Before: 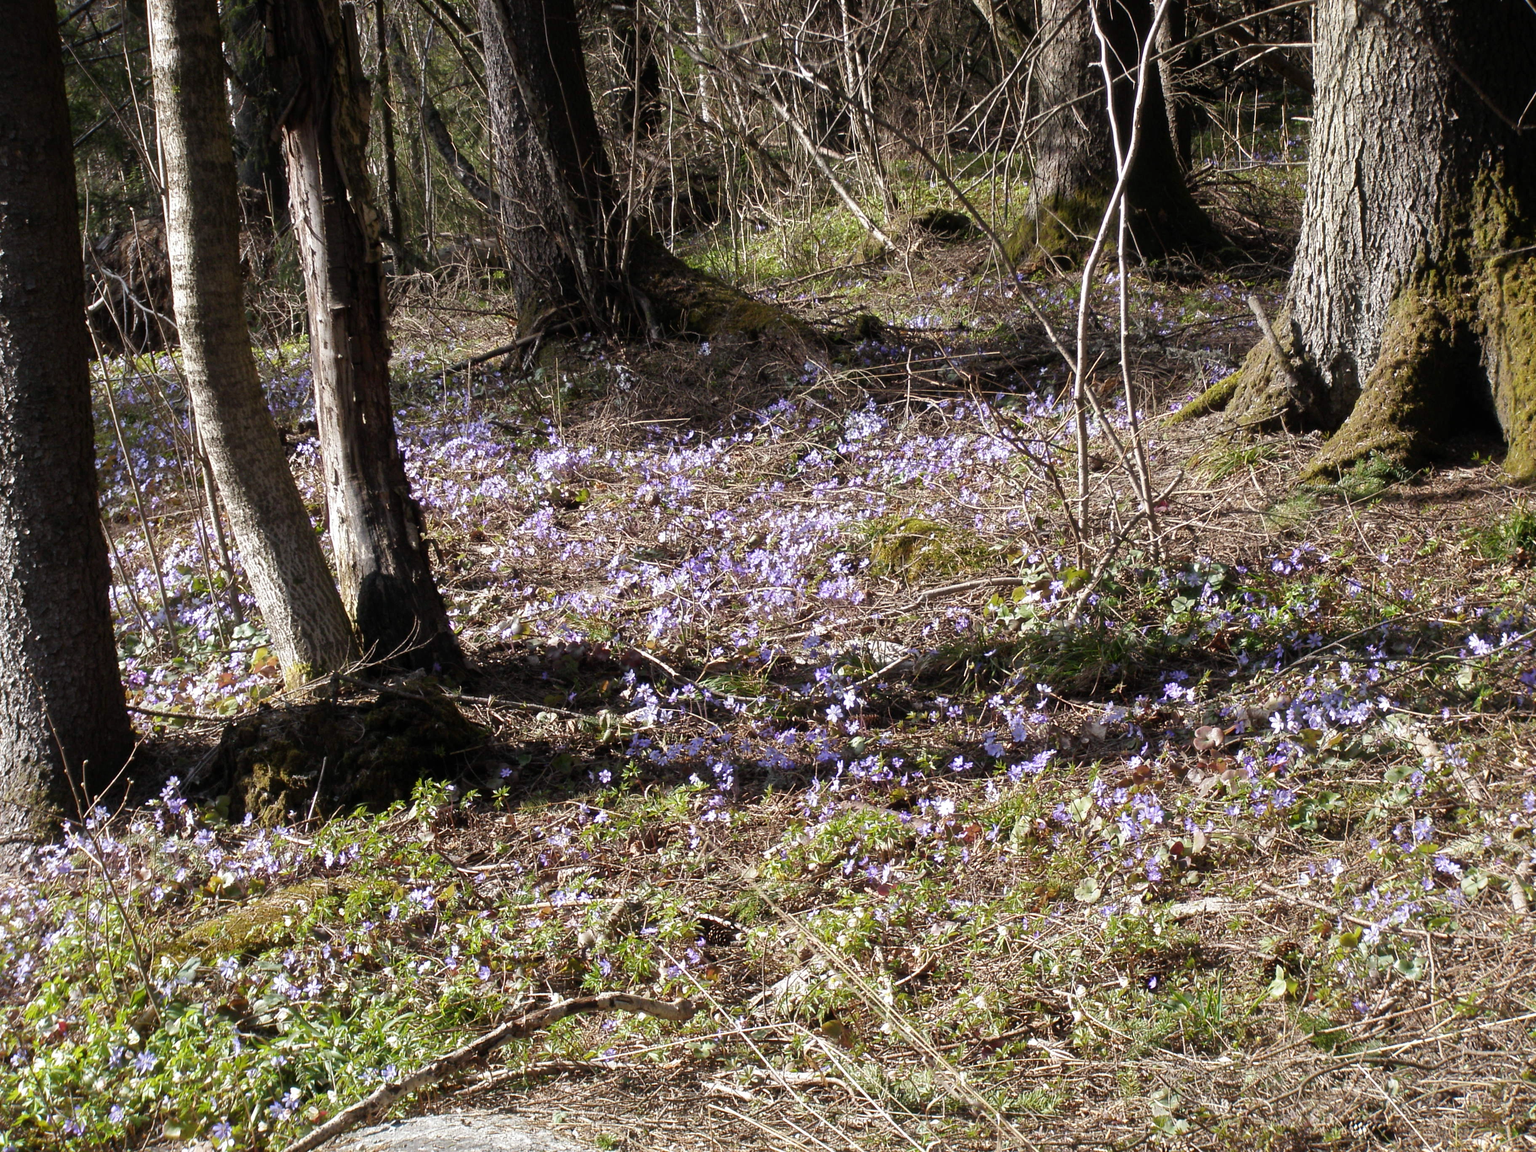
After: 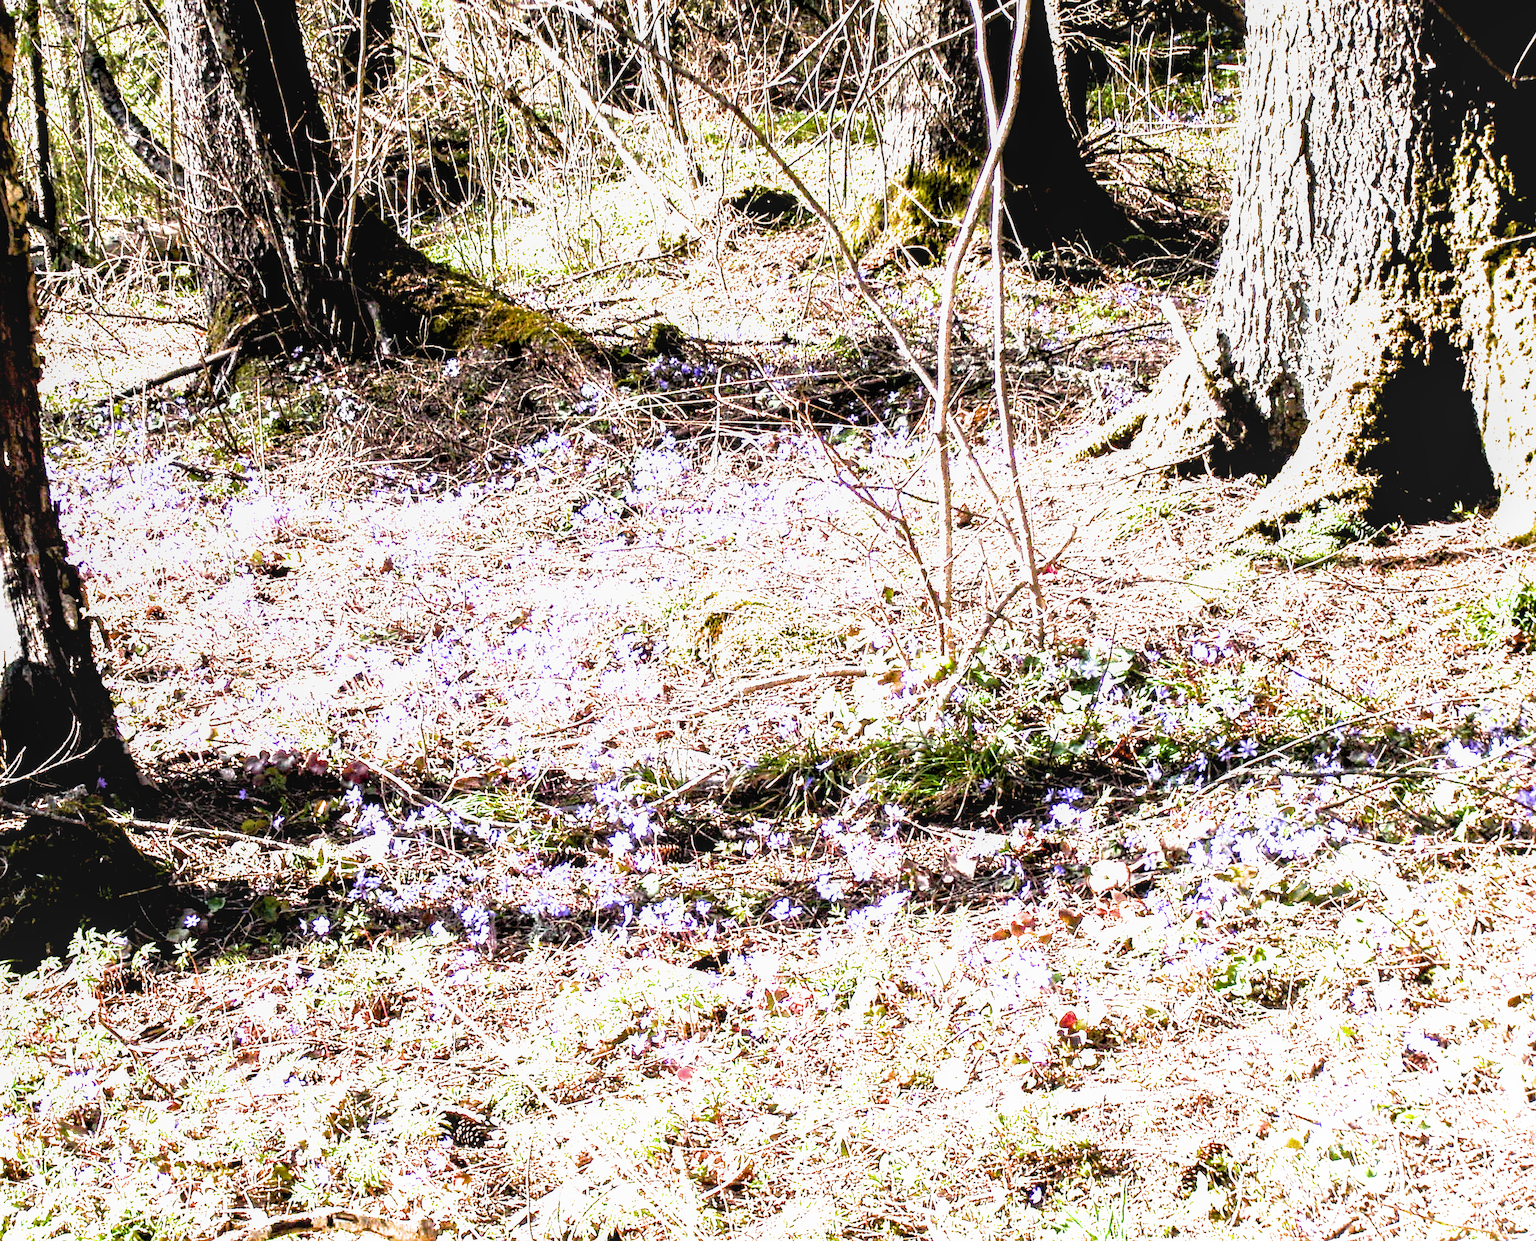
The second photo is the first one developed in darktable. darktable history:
crop: left 23.407%, top 5.864%, bottom 11.535%
filmic rgb: black relative exposure -8.26 EV, white relative exposure 2.2 EV, target white luminance 99.857%, hardness 7.07, latitude 75.66%, contrast 1.321, highlights saturation mix -1.77%, shadows ↔ highlights balance 29.75%
local contrast: on, module defaults
sharpen: on, module defaults
color balance rgb: perceptual saturation grading › global saturation 19.592%, perceptual brilliance grading › global brilliance 12.322%, perceptual brilliance grading › highlights 15.075%, global vibrance 20%
exposure: black level correction 0.005, exposure 2.084 EV, compensate exposure bias true, compensate highlight preservation false
